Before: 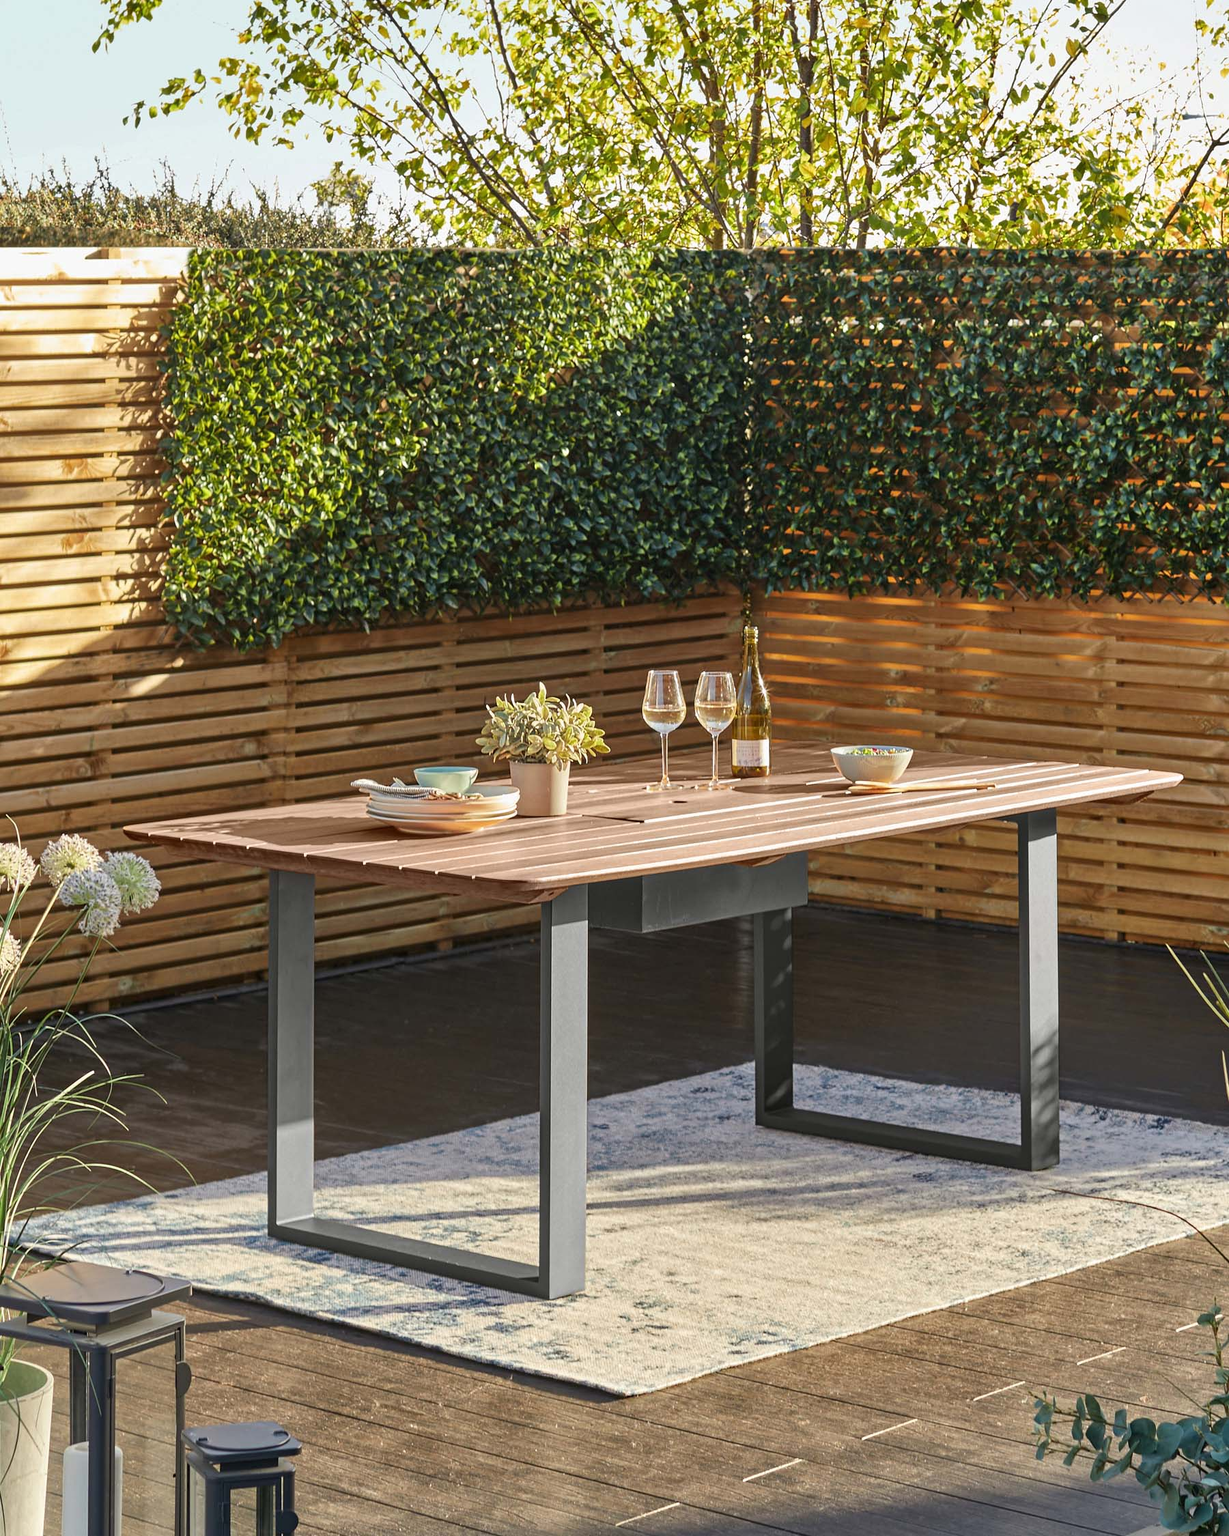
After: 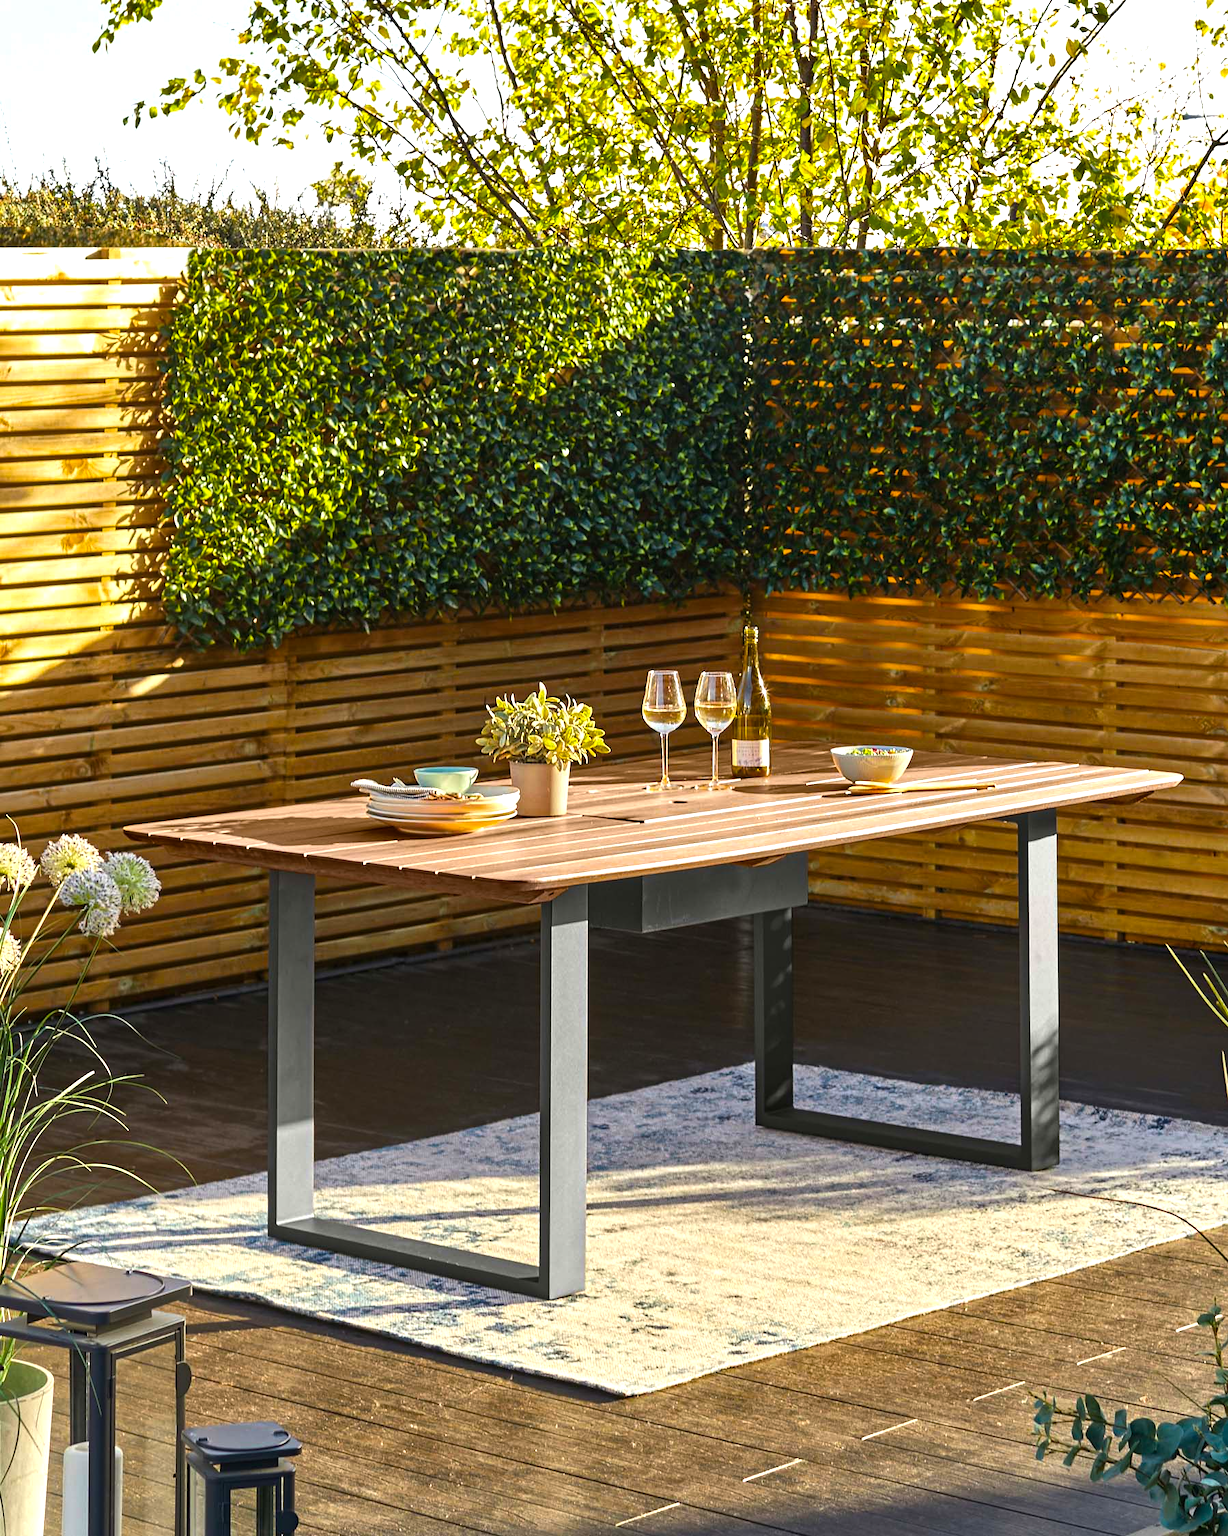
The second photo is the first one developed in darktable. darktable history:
contrast brightness saturation: saturation -0.05
color balance rgb: linear chroma grading › global chroma 9%, perceptual saturation grading › global saturation 36%, perceptual brilliance grading › global brilliance 15%, perceptual brilliance grading › shadows -35%, global vibrance 15%
